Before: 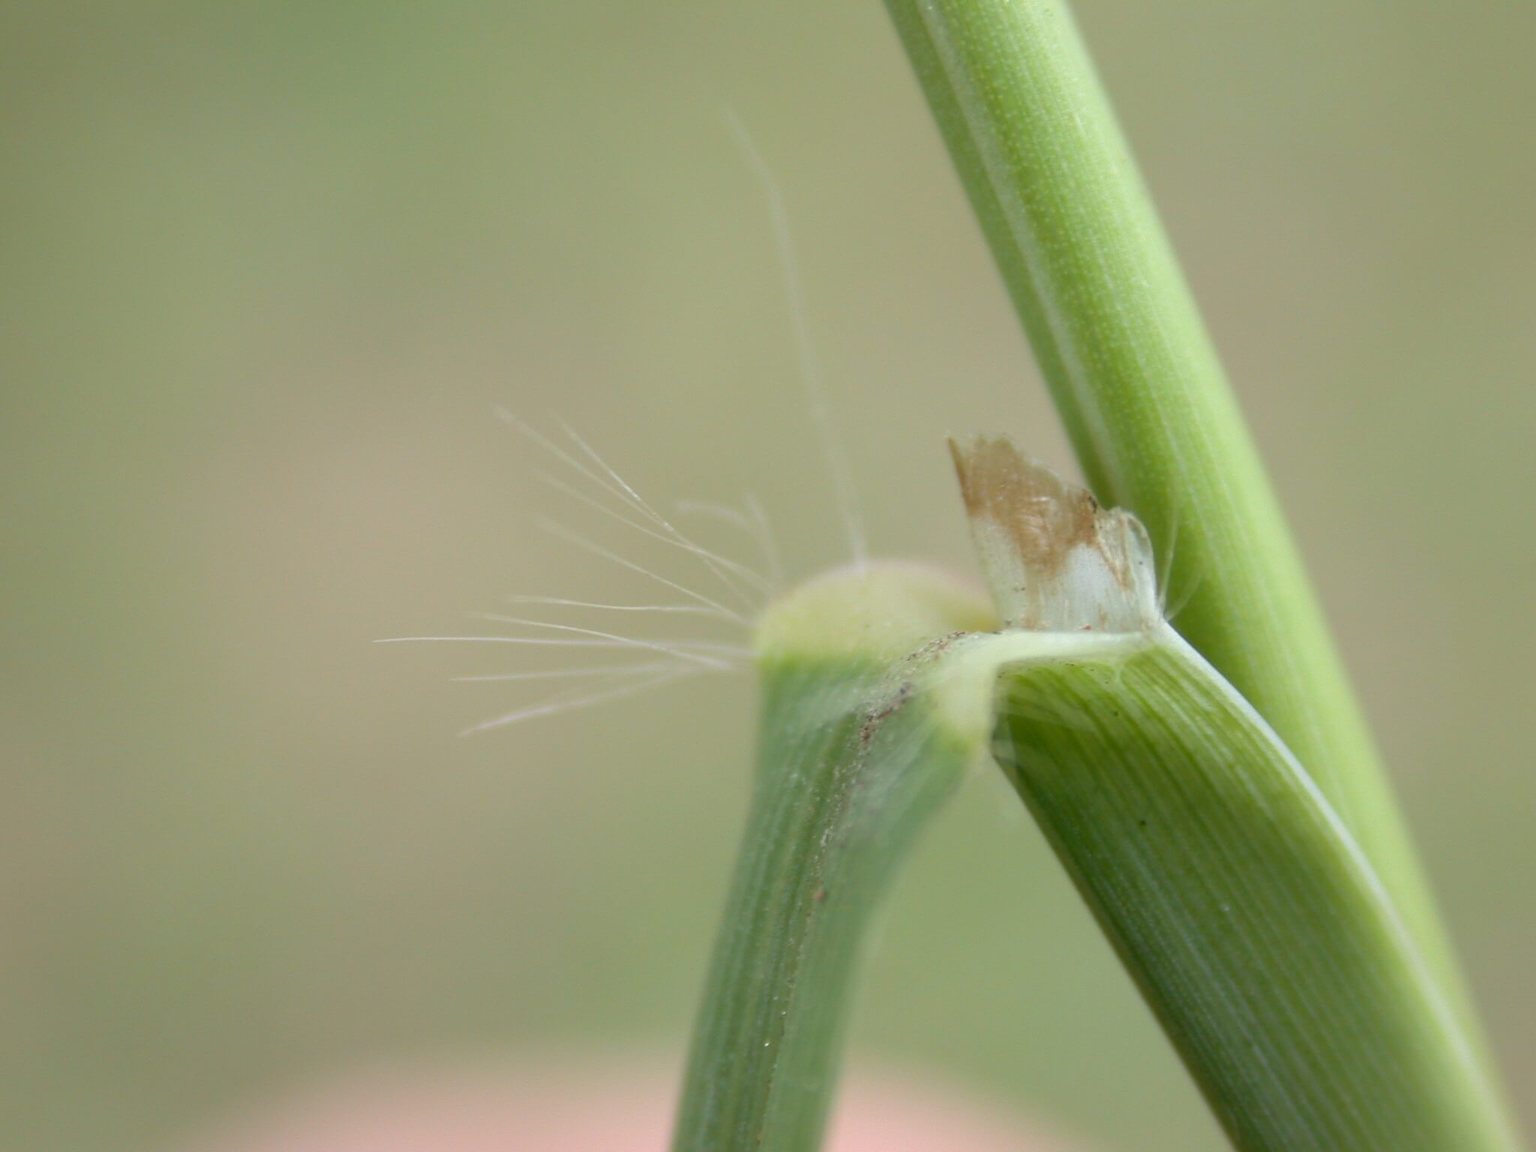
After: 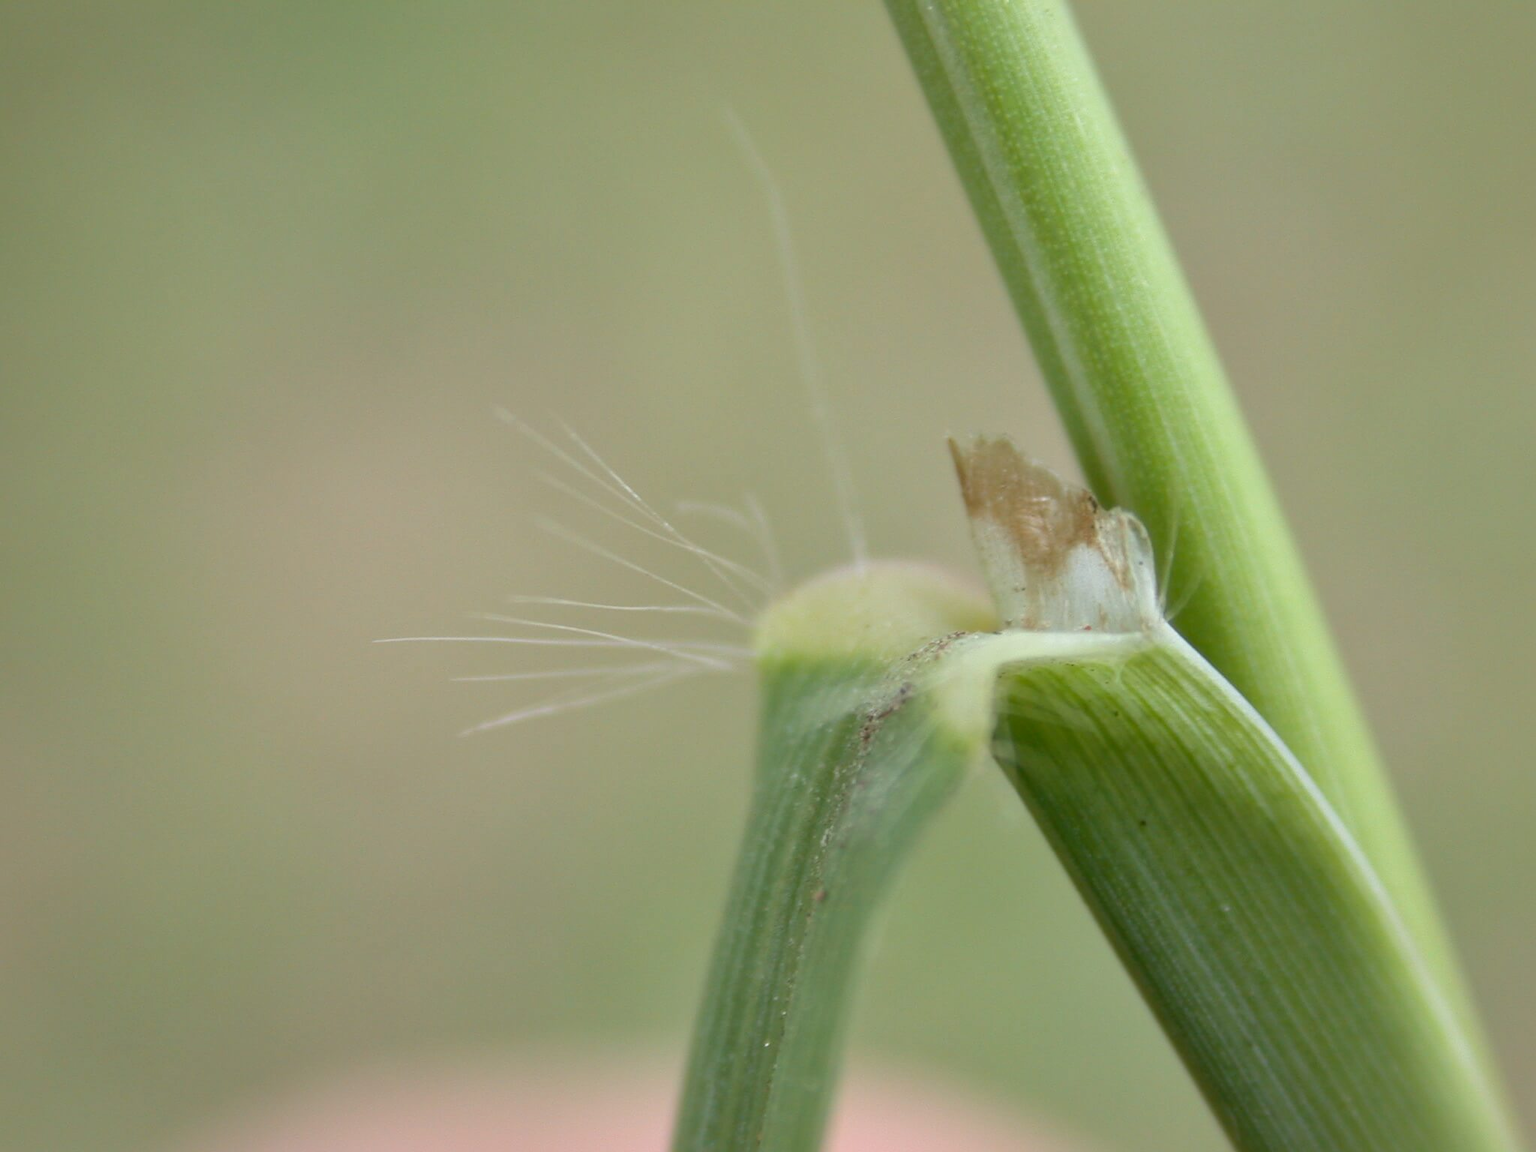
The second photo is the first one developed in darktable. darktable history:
local contrast: mode bilateral grid, contrast 20, coarseness 49, detail 130%, midtone range 0.2
contrast brightness saturation: contrast -0.116
